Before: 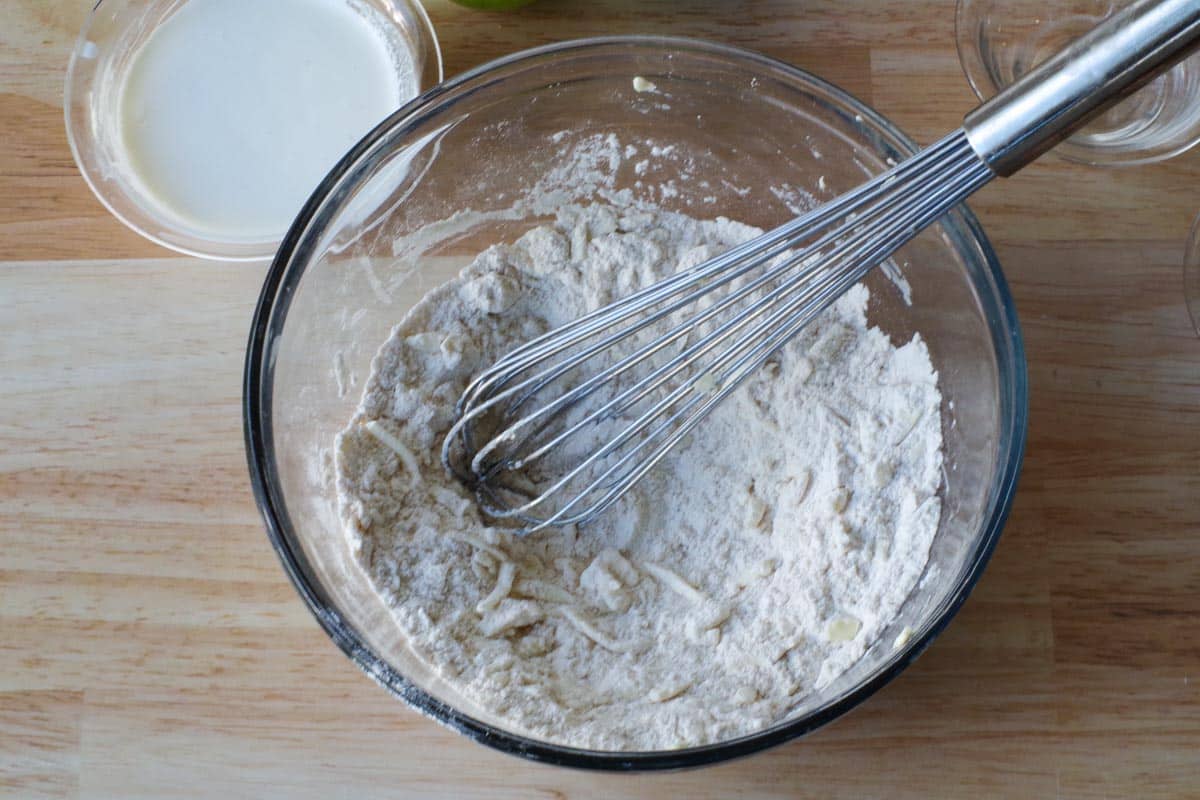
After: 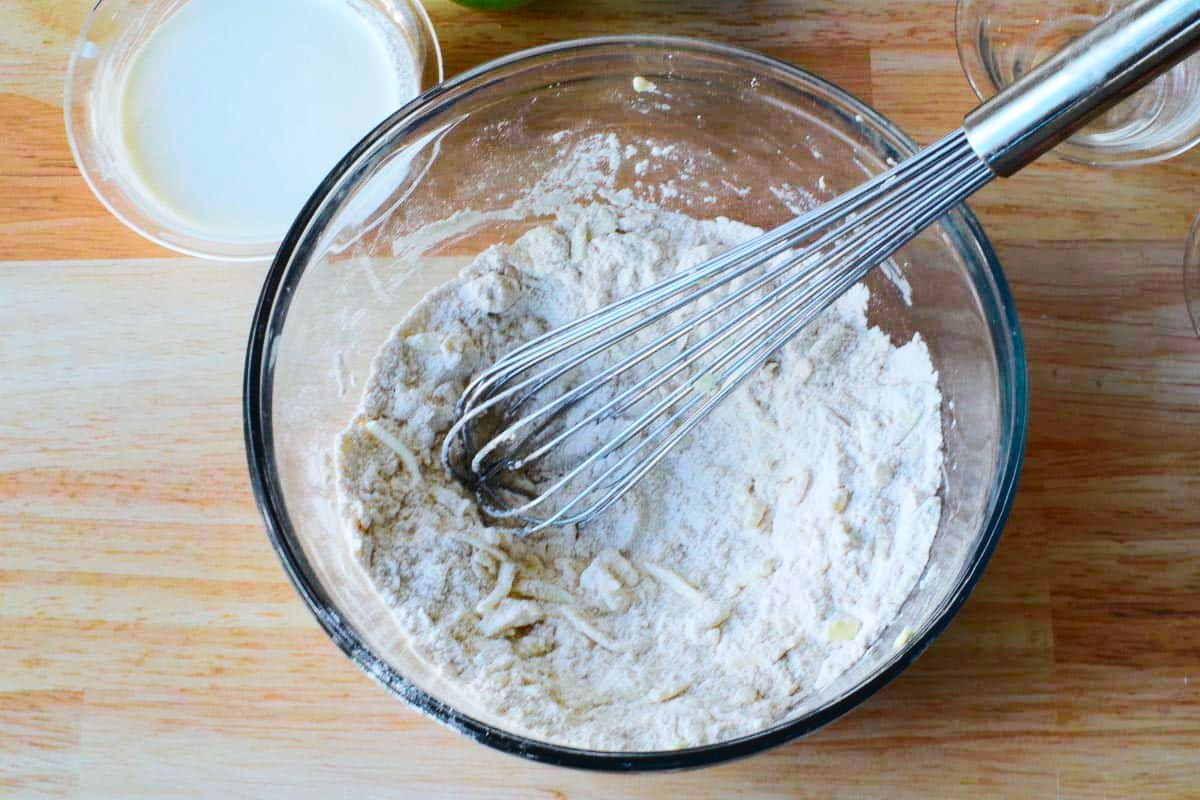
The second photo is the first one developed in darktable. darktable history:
tone curve: curves: ch0 [(0, 0.023) (0.103, 0.087) (0.277, 0.28) (0.438, 0.547) (0.546, 0.678) (0.735, 0.843) (0.994, 1)]; ch1 [(0, 0) (0.371, 0.261) (0.465, 0.42) (0.488, 0.477) (0.512, 0.513) (0.542, 0.581) (0.574, 0.647) (0.636, 0.747) (1, 1)]; ch2 [(0, 0) (0.369, 0.388) (0.449, 0.431) (0.478, 0.471) (0.516, 0.517) (0.575, 0.642) (0.649, 0.726) (1, 1)], color space Lab, independent channels, preserve colors none
